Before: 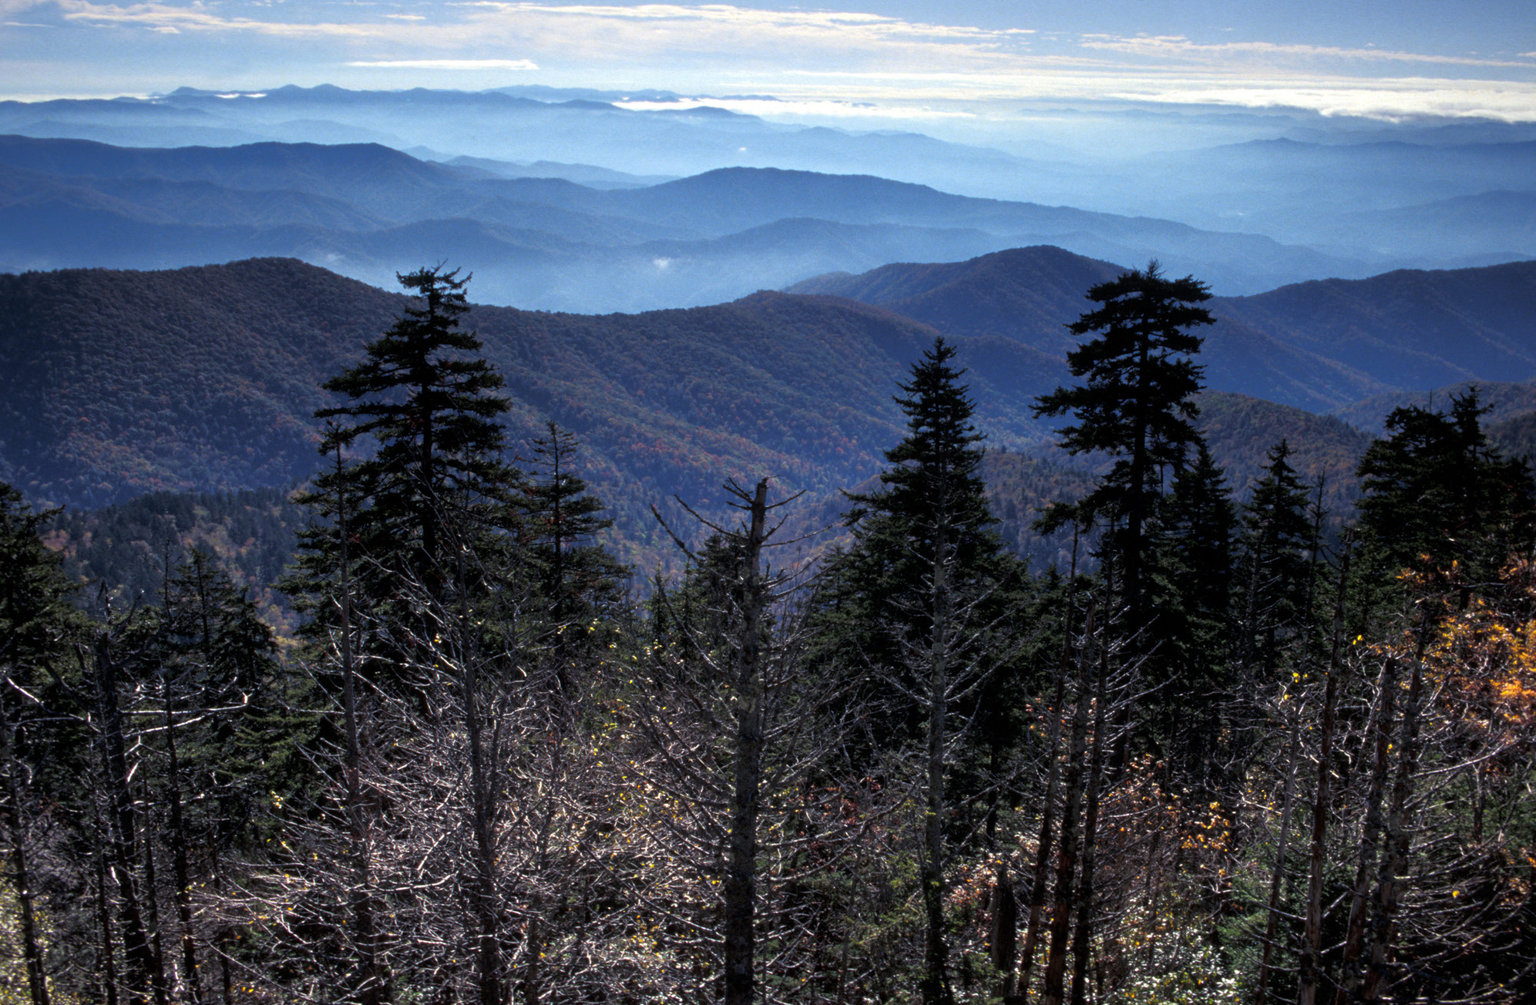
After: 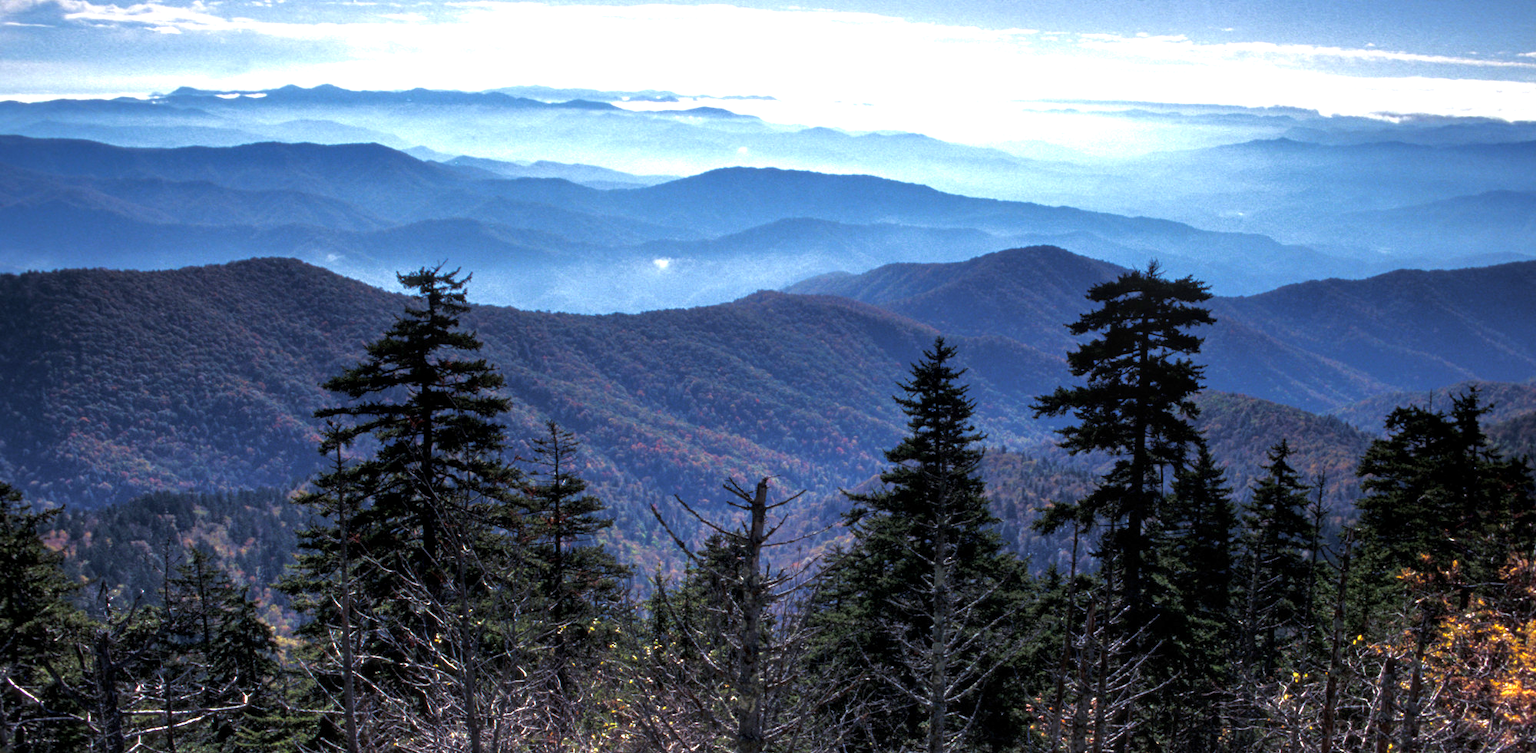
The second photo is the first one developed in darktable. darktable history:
crop: bottom 24.99%
velvia: on, module defaults
tone curve: curves: ch0 [(0, 0) (0.568, 0.517) (0.8, 0.717) (1, 1)], color space Lab, independent channels, preserve colors none
local contrast: detail 130%
exposure: black level correction -0.002, exposure 0.704 EV, compensate highlight preservation false
